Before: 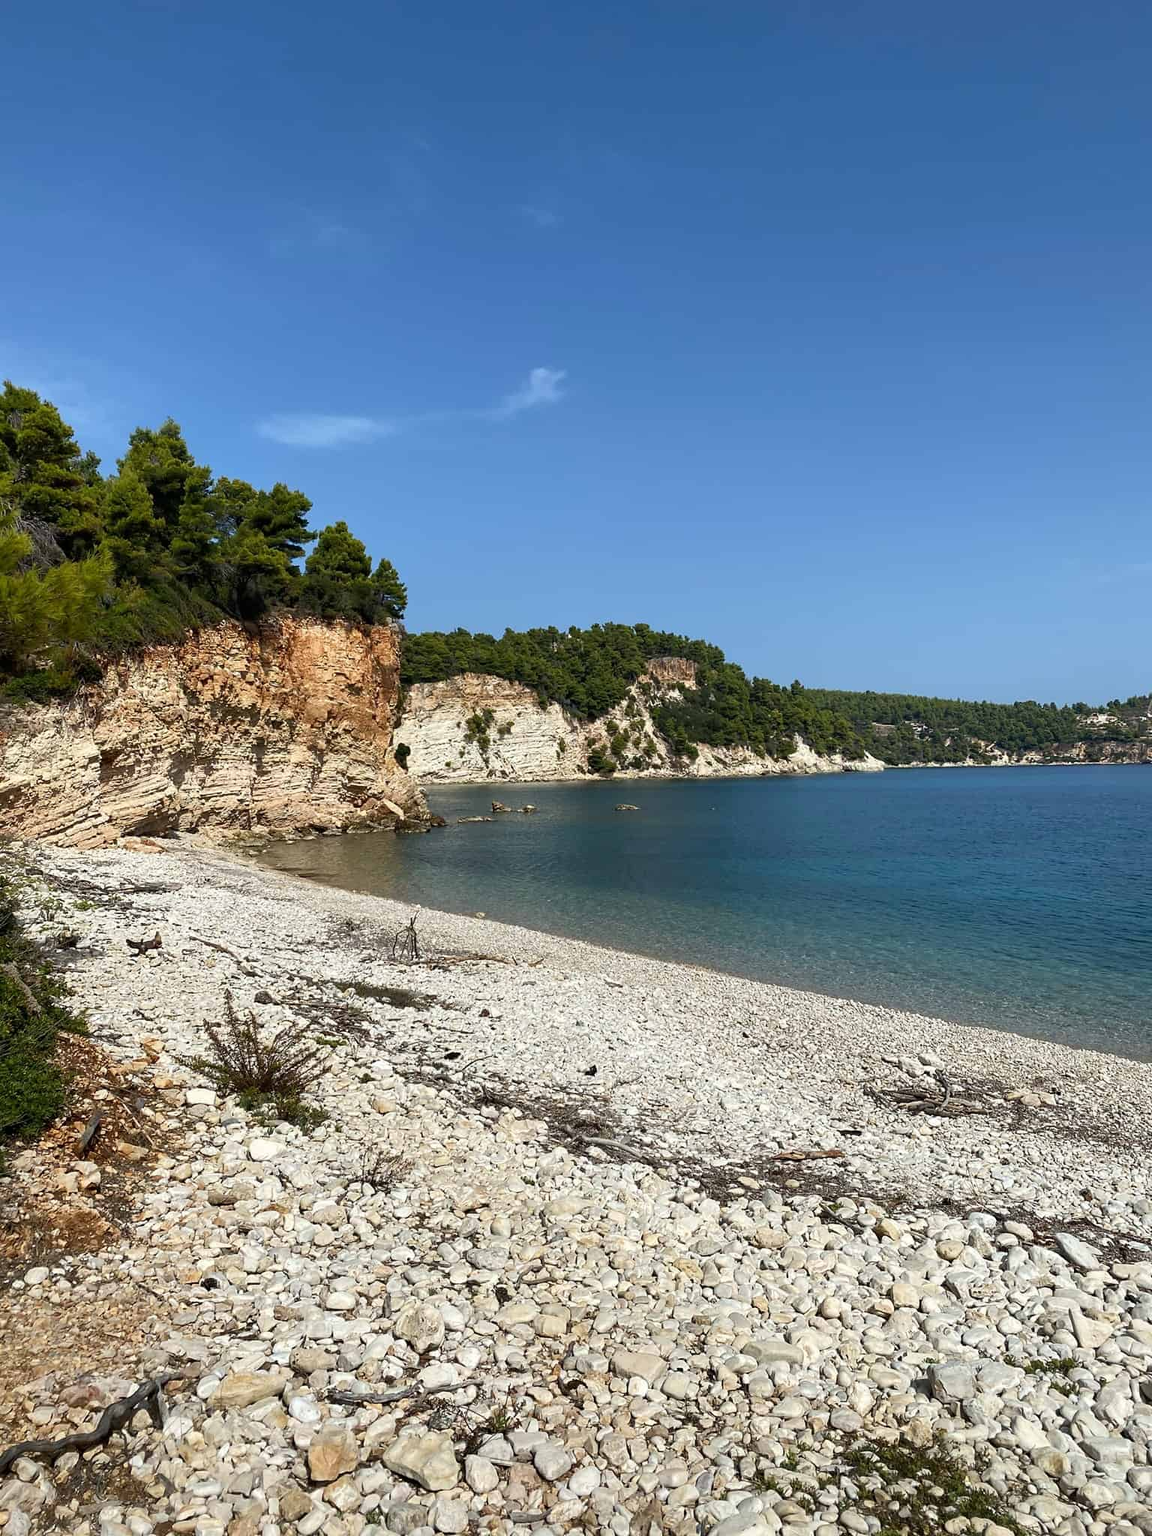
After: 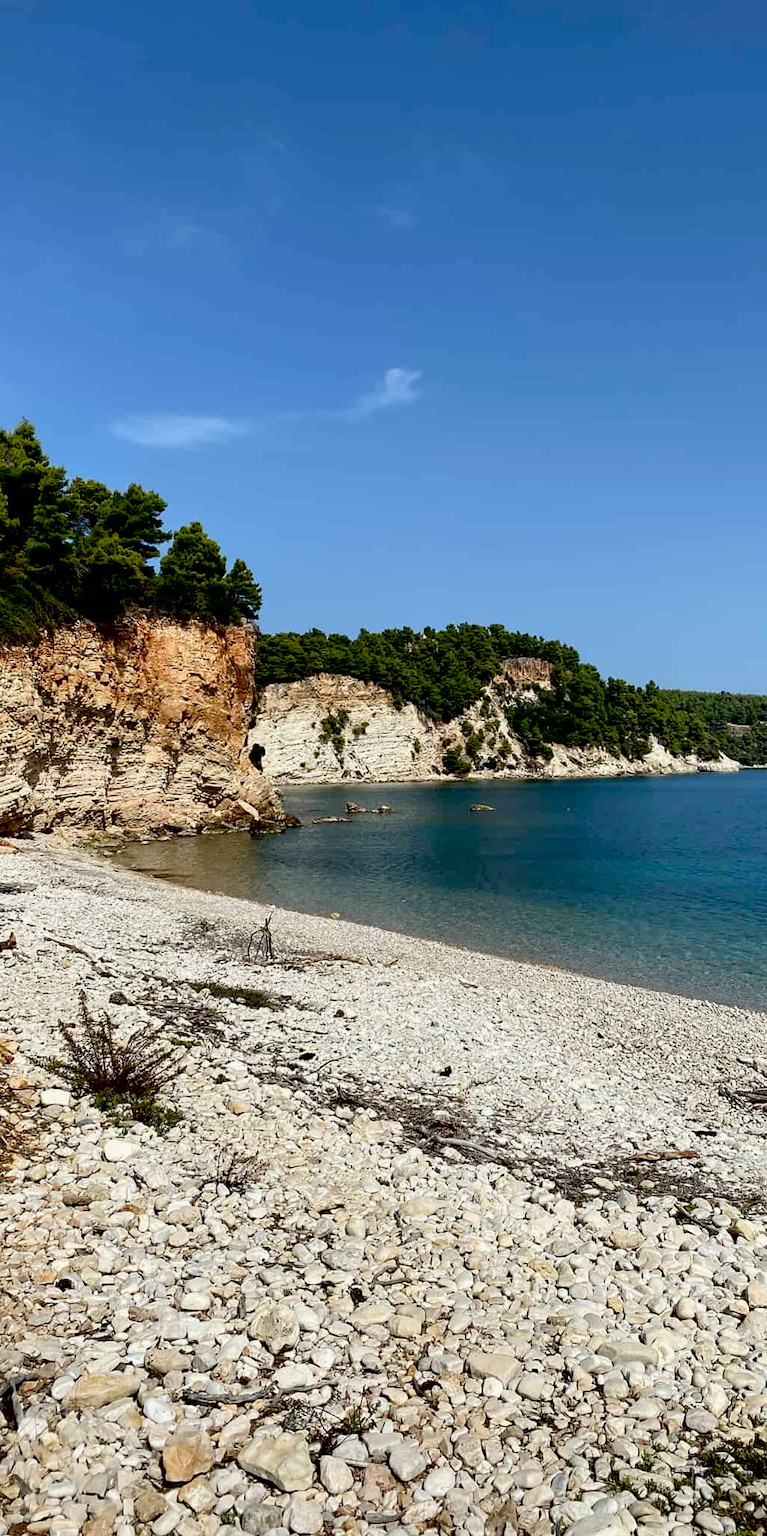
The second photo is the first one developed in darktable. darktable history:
exposure: black level correction 0.029, exposure -0.073 EV, compensate highlight preservation false
crop and rotate: left 12.673%, right 20.66%
contrast brightness saturation: contrast 0.05, brightness 0.06, saturation 0.01
